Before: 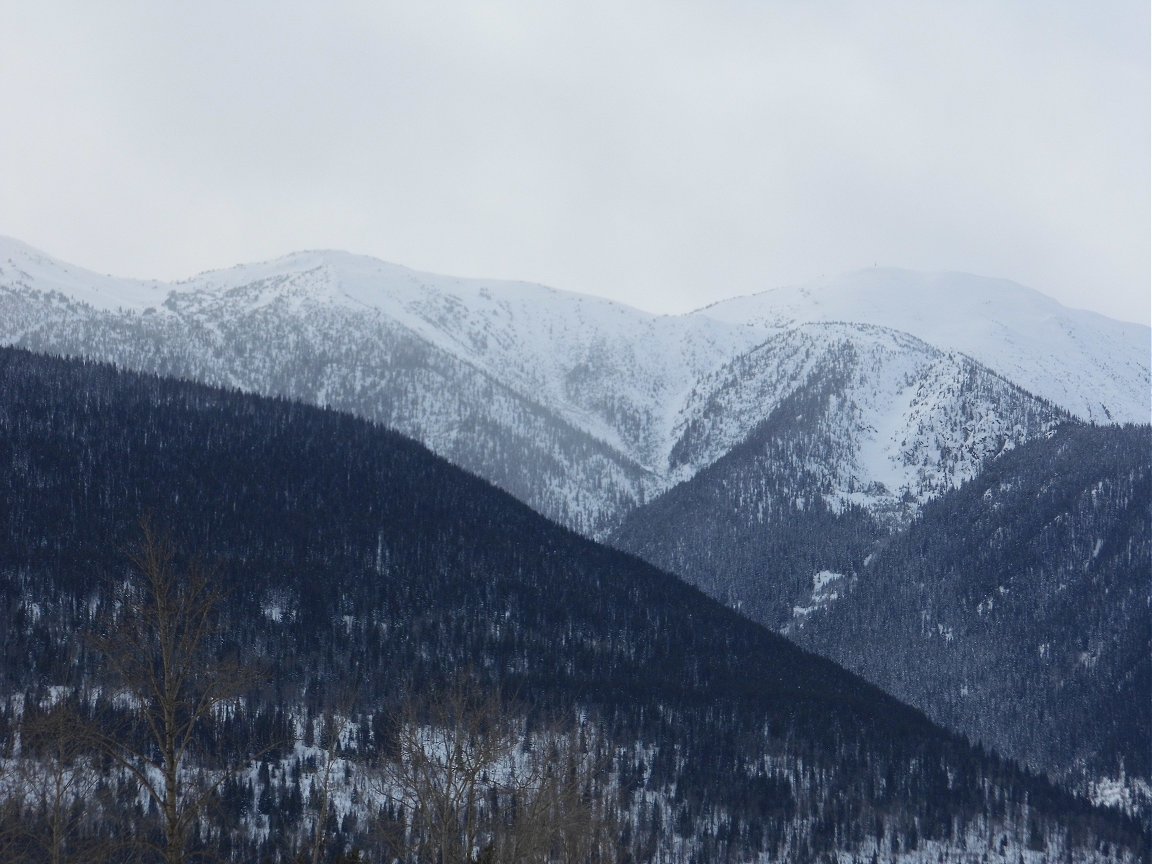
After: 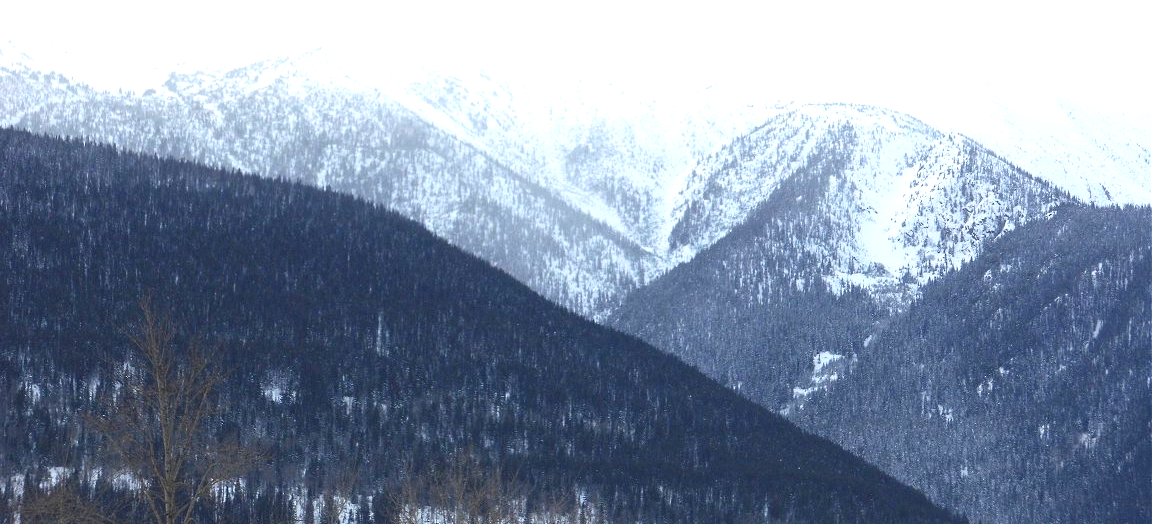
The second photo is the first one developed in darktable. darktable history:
crop and rotate: top 25.357%, bottom 13.942%
exposure: exposure 1.089 EV, compensate highlight preservation false
